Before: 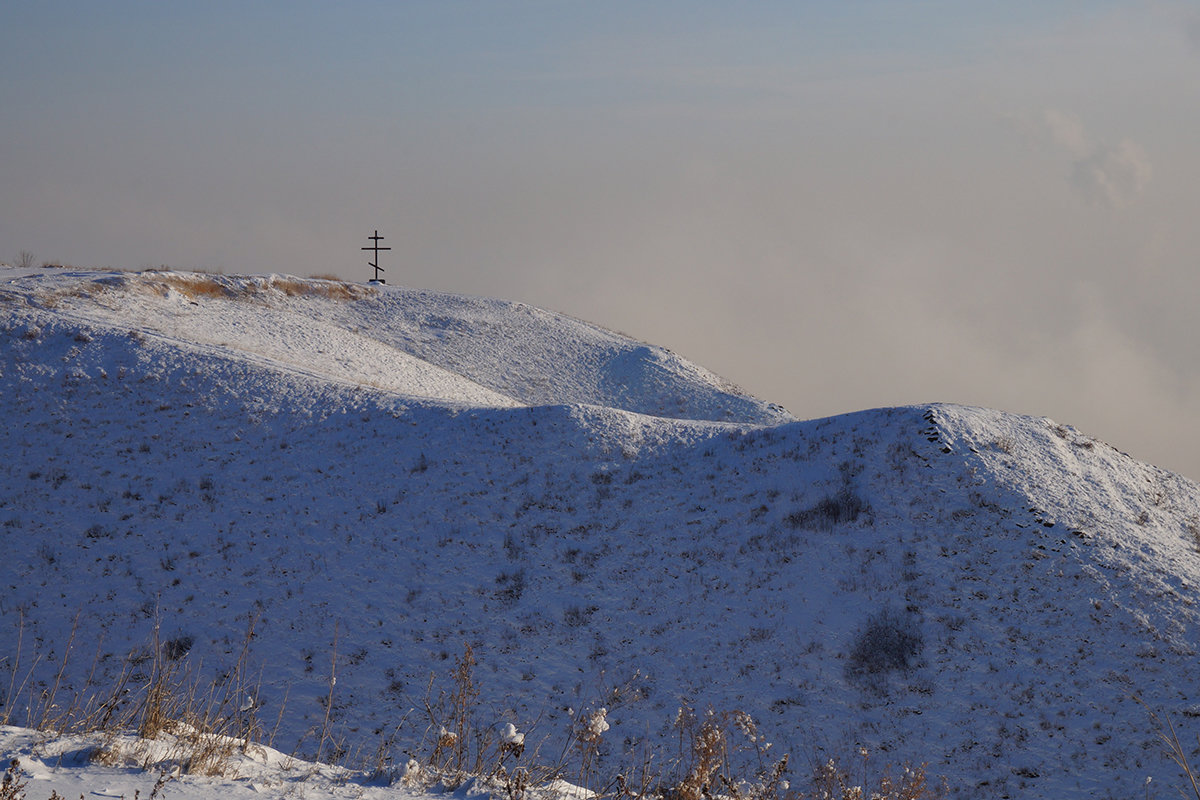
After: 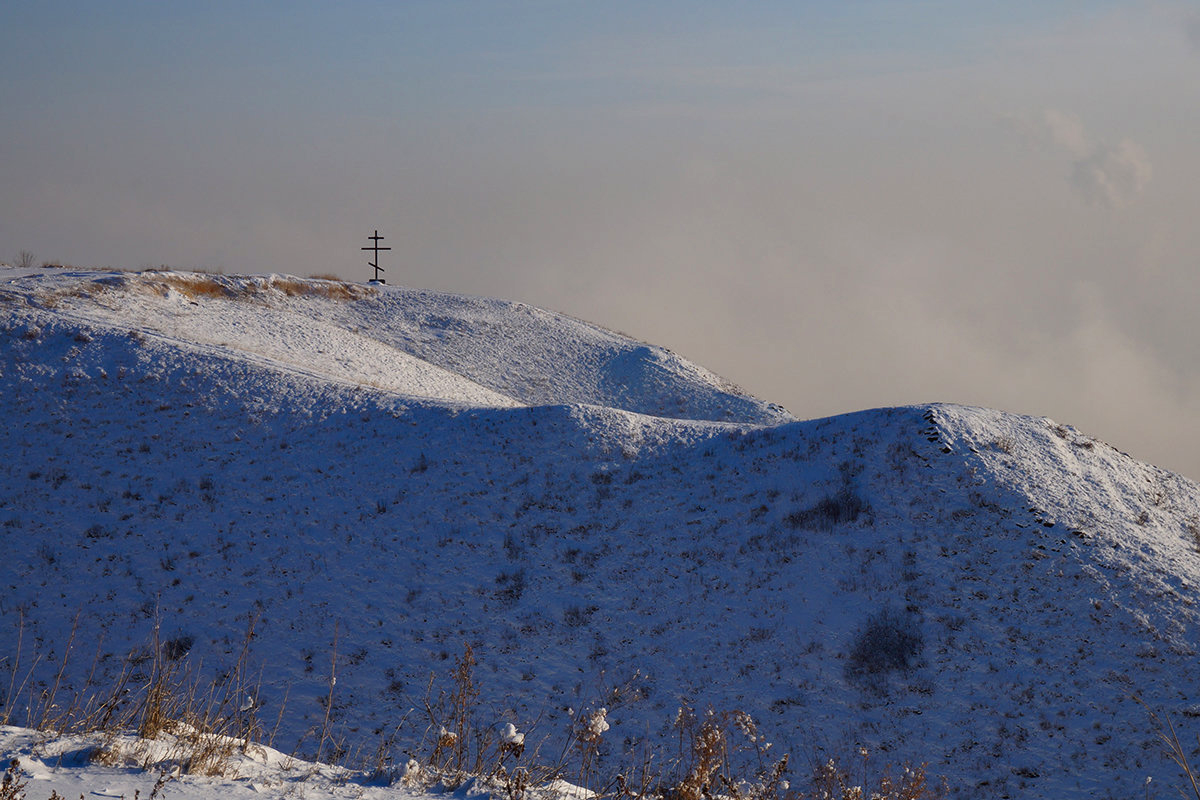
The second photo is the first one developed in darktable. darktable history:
tone equalizer: smoothing diameter 24.79%, edges refinement/feathering 14.45, preserve details guided filter
contrast brightness saturation: contrast 0.126, brightness -0.046, saturation 0.16
